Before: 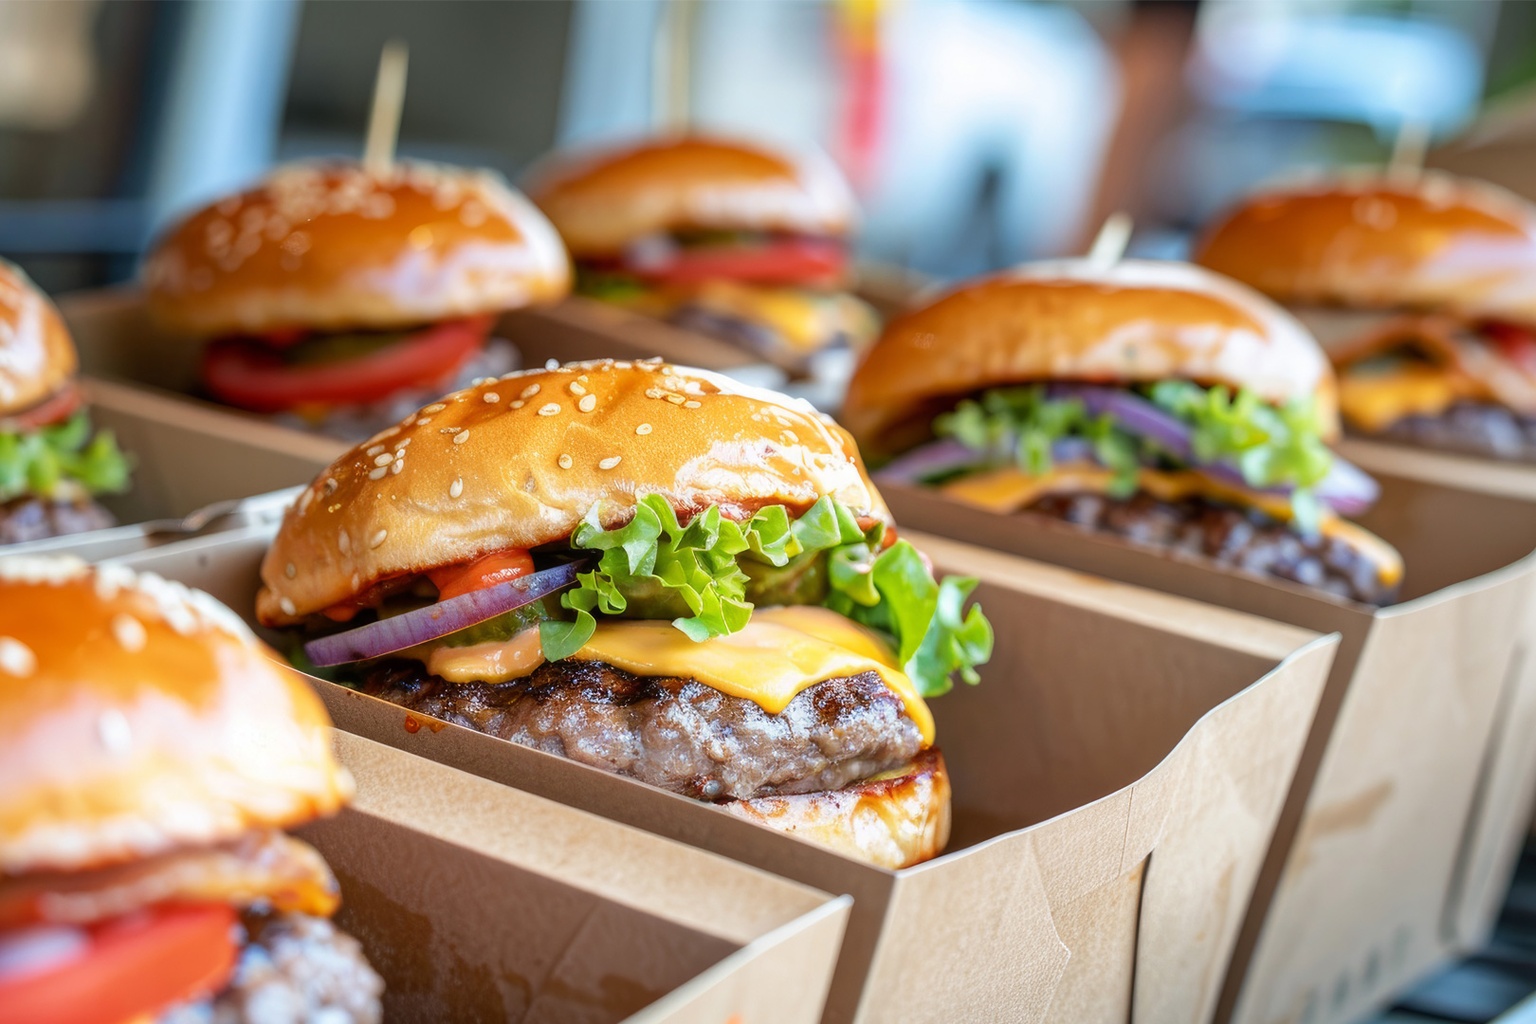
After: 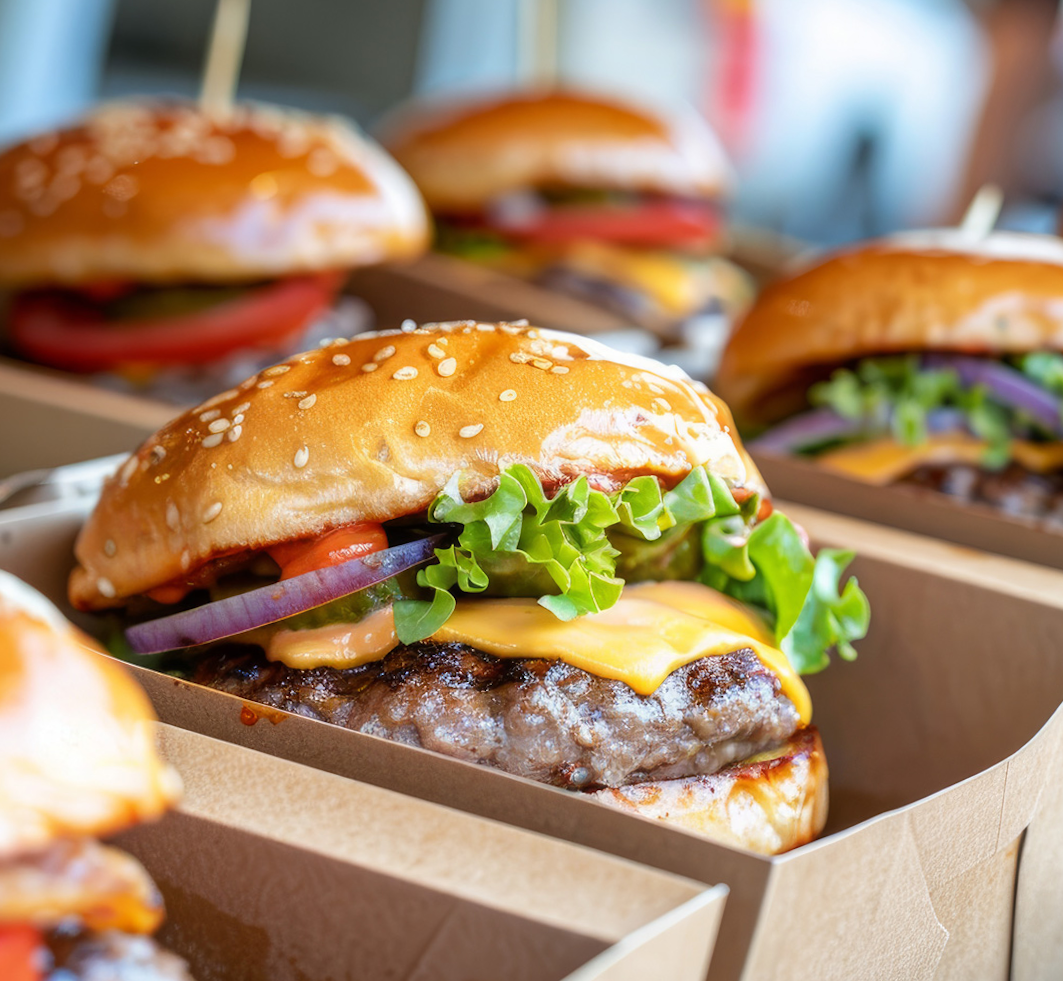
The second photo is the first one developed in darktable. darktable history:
crop and rotate: left 14.292%, right 19.041%
rotate and perspective: rotation -0.013°, lens shift (vertical) -0.027, lens shift (horizontal) 0.178, crop left 0.016, crop right 0.989, crop top 0.082, crop bottom 0.918
